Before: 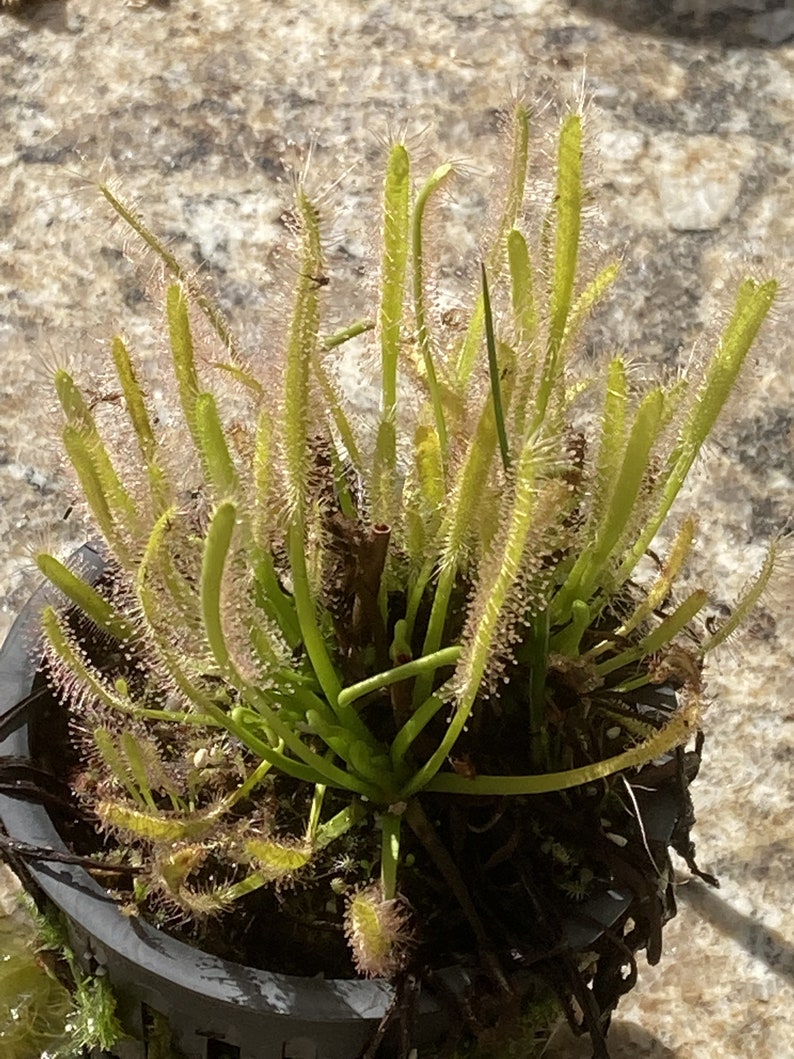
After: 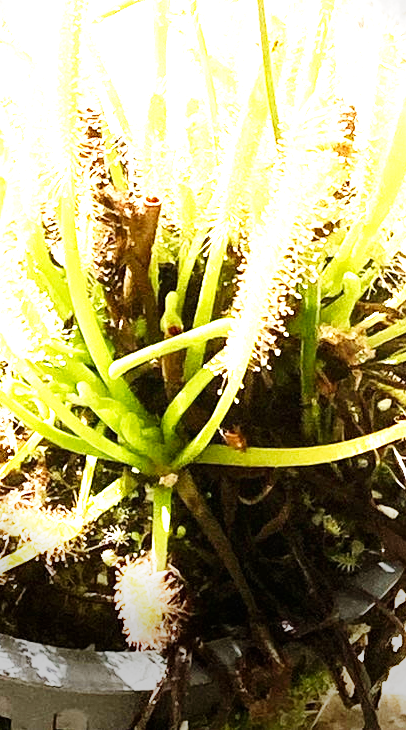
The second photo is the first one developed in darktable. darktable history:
crop and rotate: left 29.045%, top 31.018%, right 19.81%
exposure: exposure 2.009 EV, compensate highlight preservation false
shadows and highlights: shadows -12.76, white point adjustment 4.18, highlights 28.86
vignetting: fall-off start 76.95%, fall-off radius 26.74%, saturation -0.019, center (-0.07, -0.318), width/height ratio 0.976
base curve: curves: ch0 [(0, 0) (0.007, 0.004) (0.027, 0.03) (0.046, 0.07) (0.207, 0.54) (0.442, 0.872) (0.673, 0.972) (1, 1)], preserve colors none
